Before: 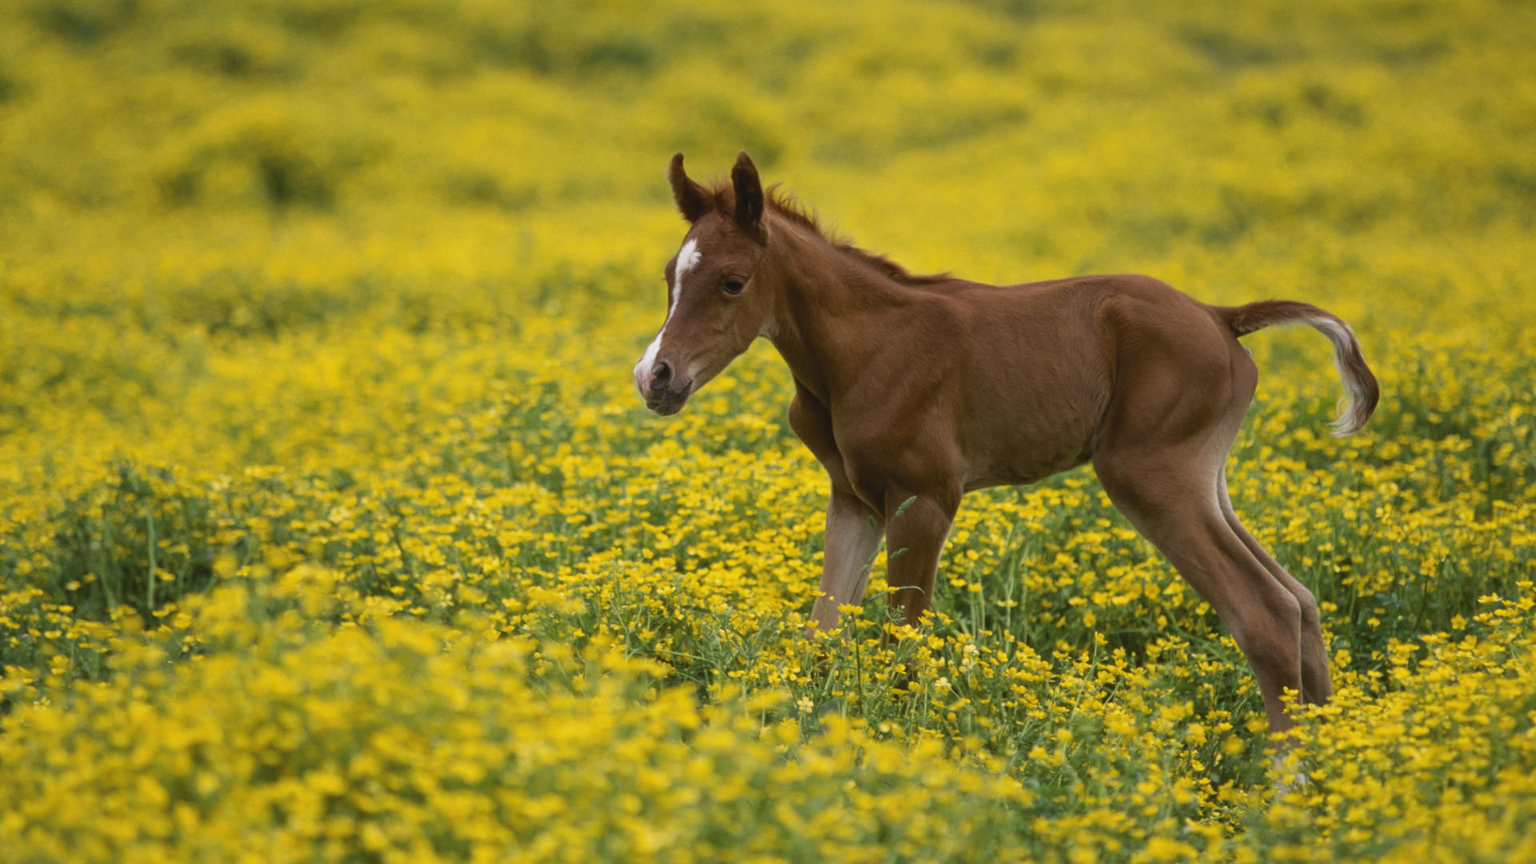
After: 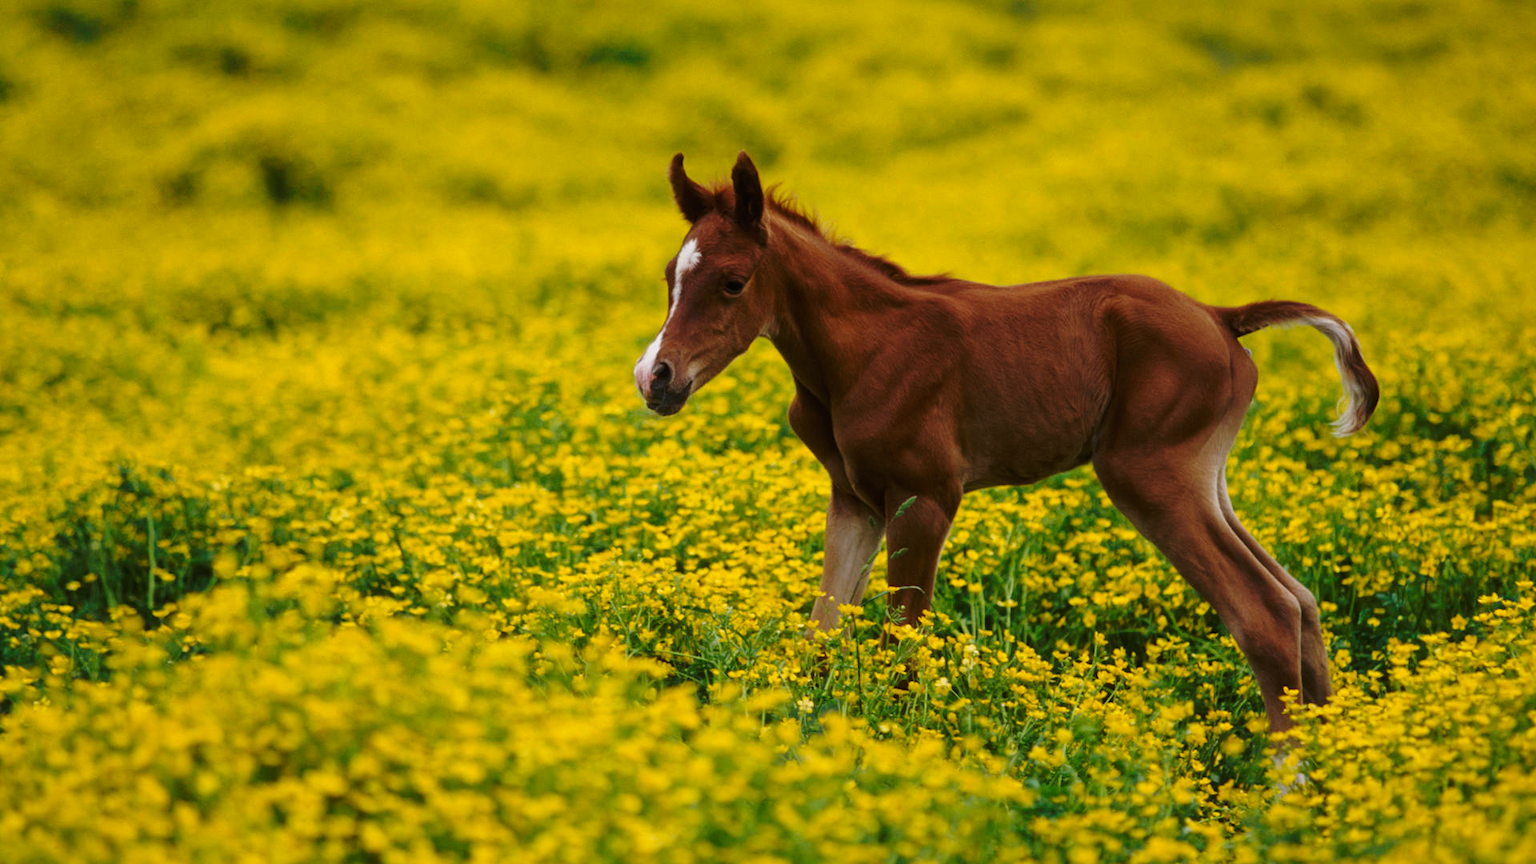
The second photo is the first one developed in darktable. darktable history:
base curve: curves: ch0 [(0, 0) (0.073, 0.04) (0.157, 0.139) (0.492, 0.492) (0.758, 0.758) (1, 1)], preserve colors none
local contrast: mode bilateral grid, contrast 10, coarseness 25, detail 110%, midtone range 0.2
